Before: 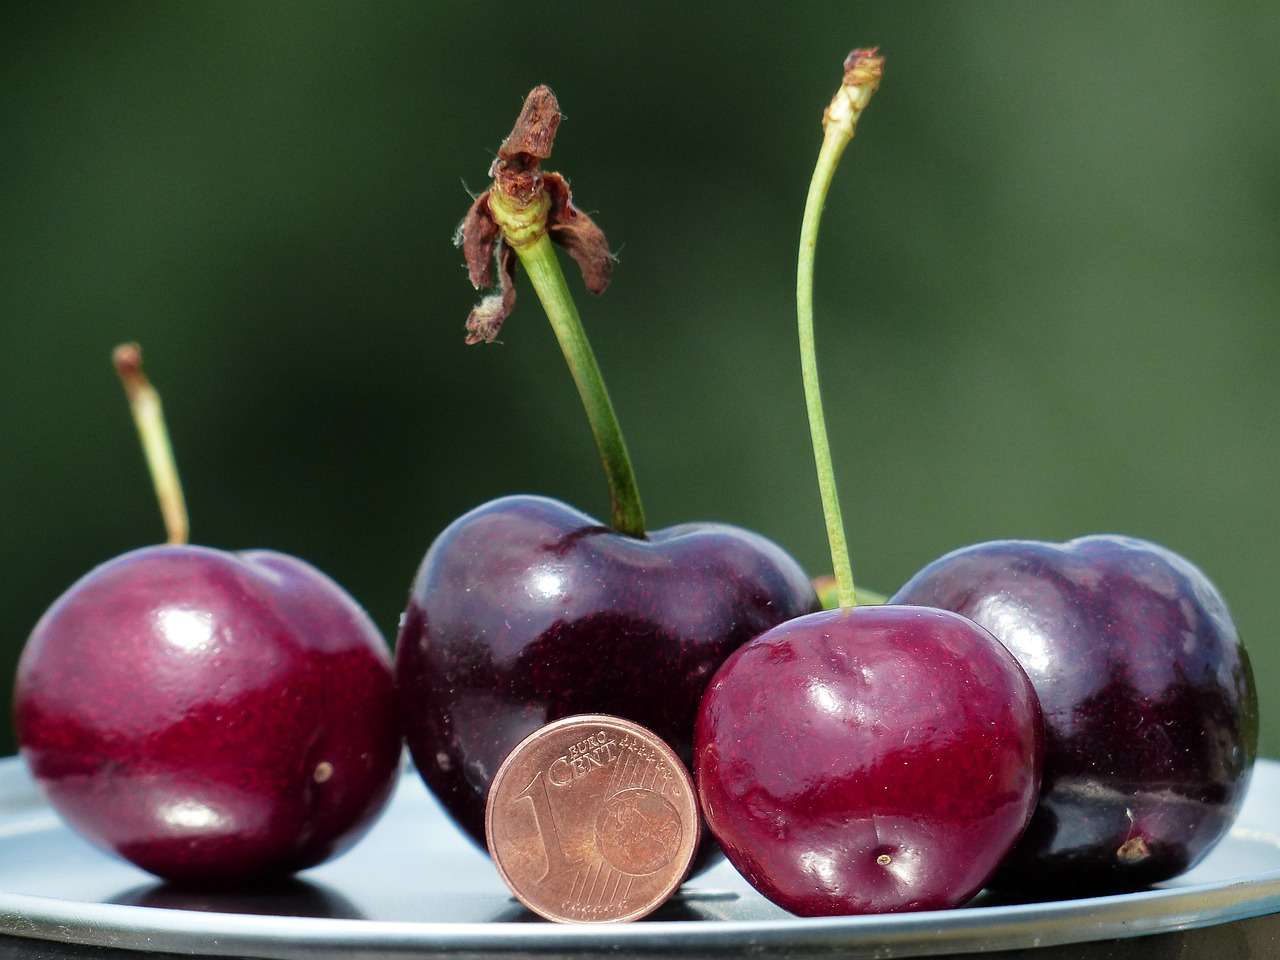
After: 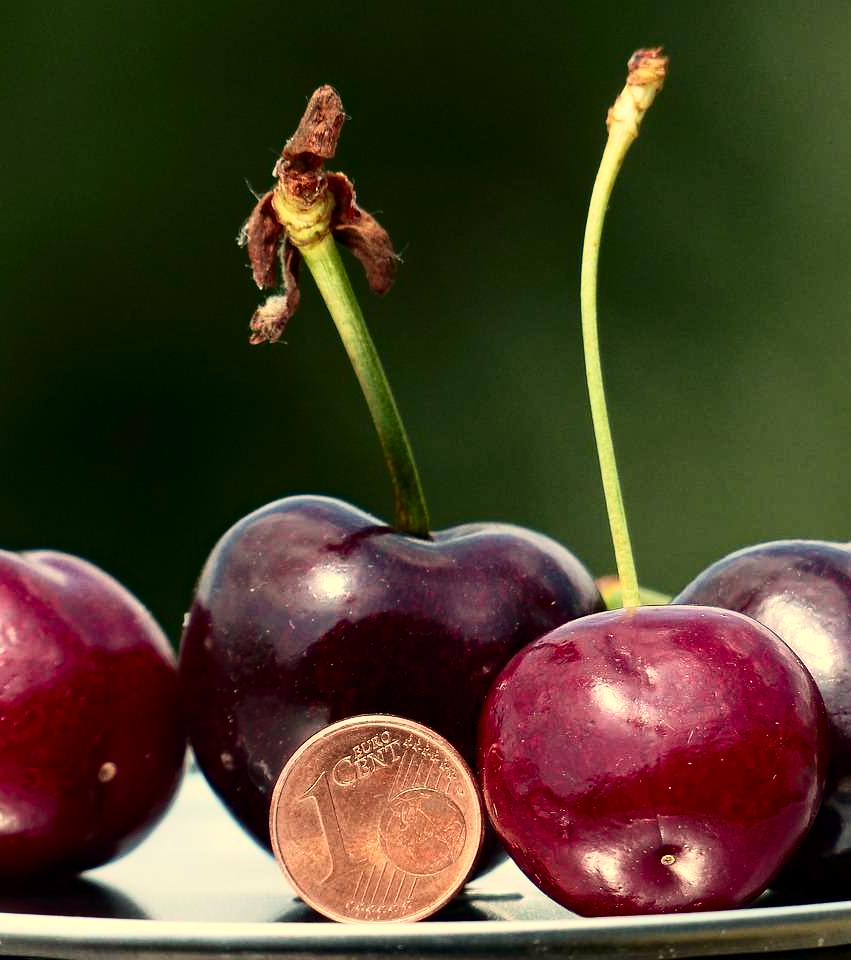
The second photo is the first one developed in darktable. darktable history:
white balance: red 1.123, blue 0.83
contrast brightness saturation: contrast 0.28
haze removal: compatibility mode true, adaptive false
crop: left 16.899%, right 16.556%
